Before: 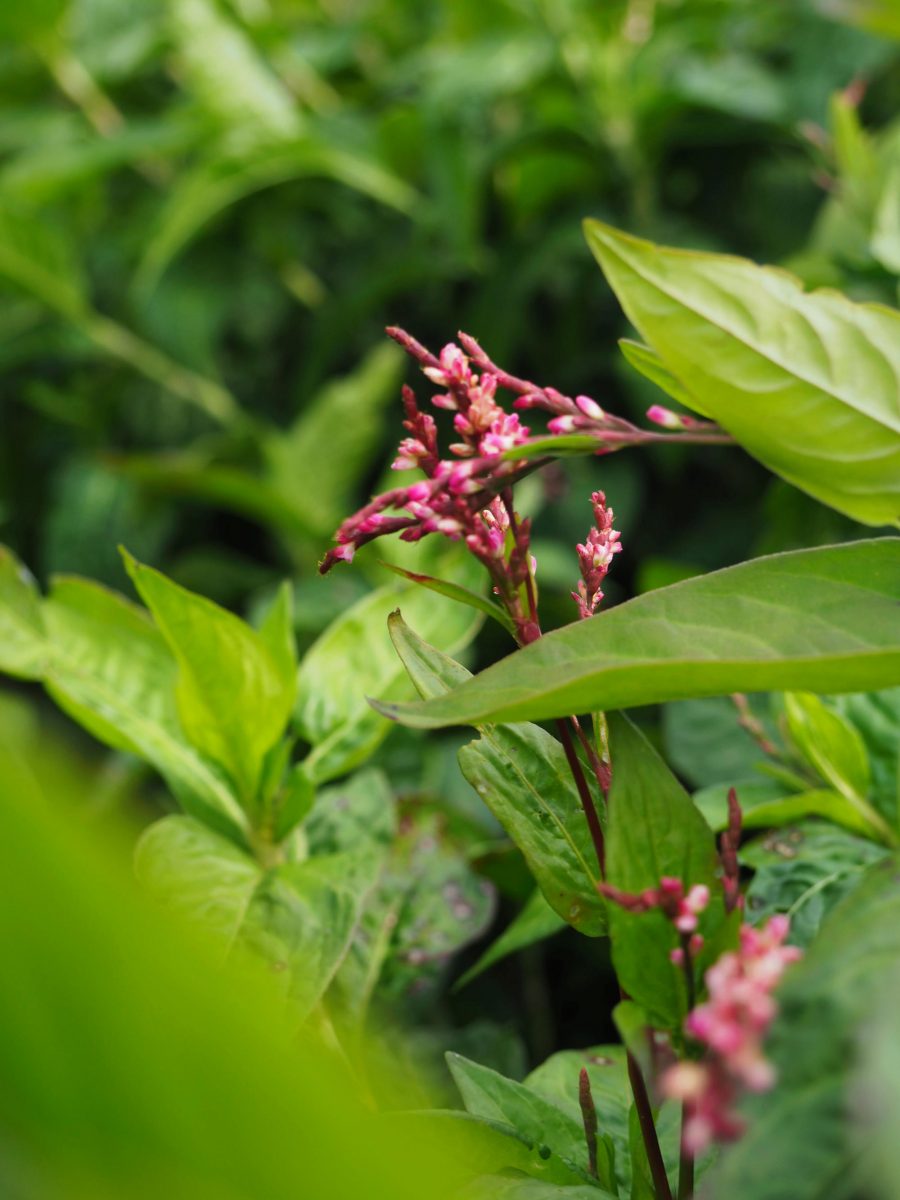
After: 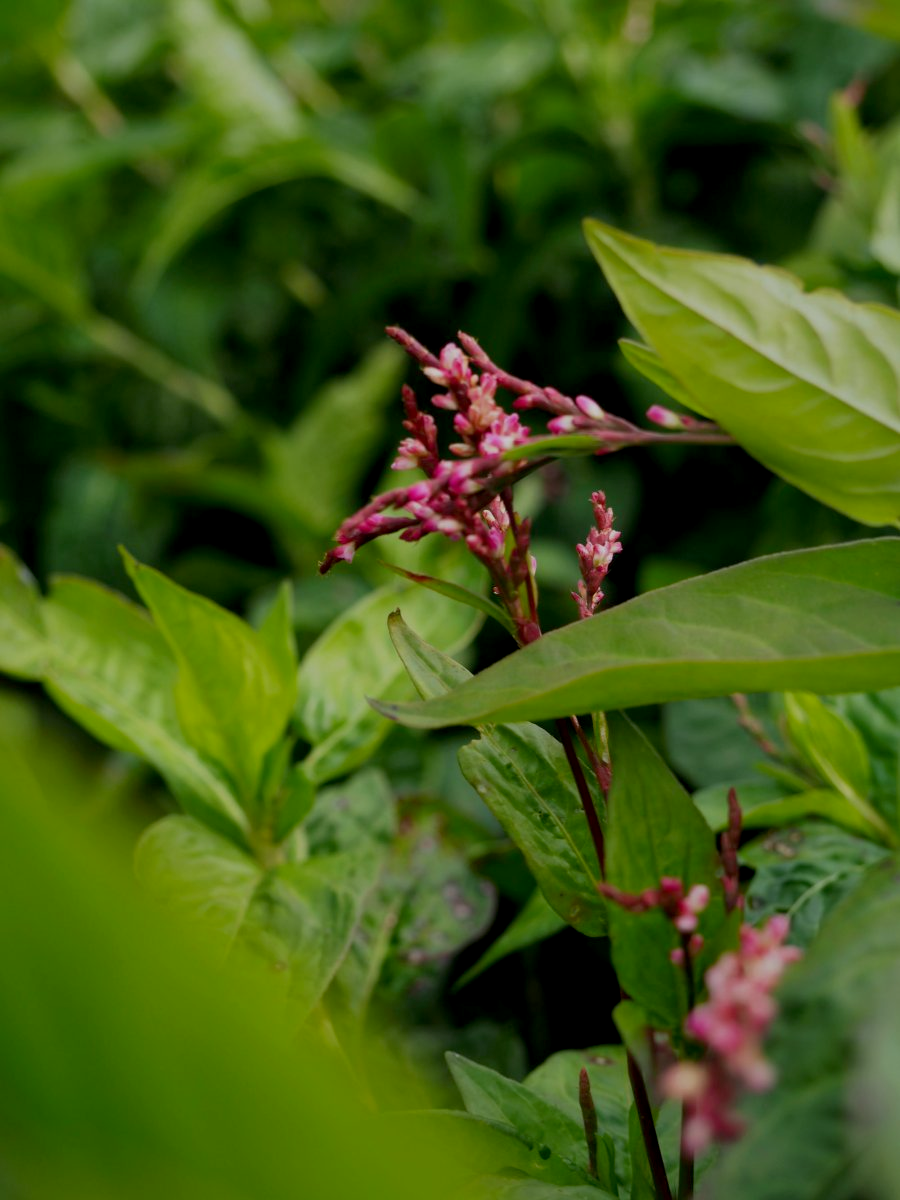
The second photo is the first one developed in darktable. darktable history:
exposure: black level correction 0.009, exposure -0.673 EV, compensate highlight preservation false
